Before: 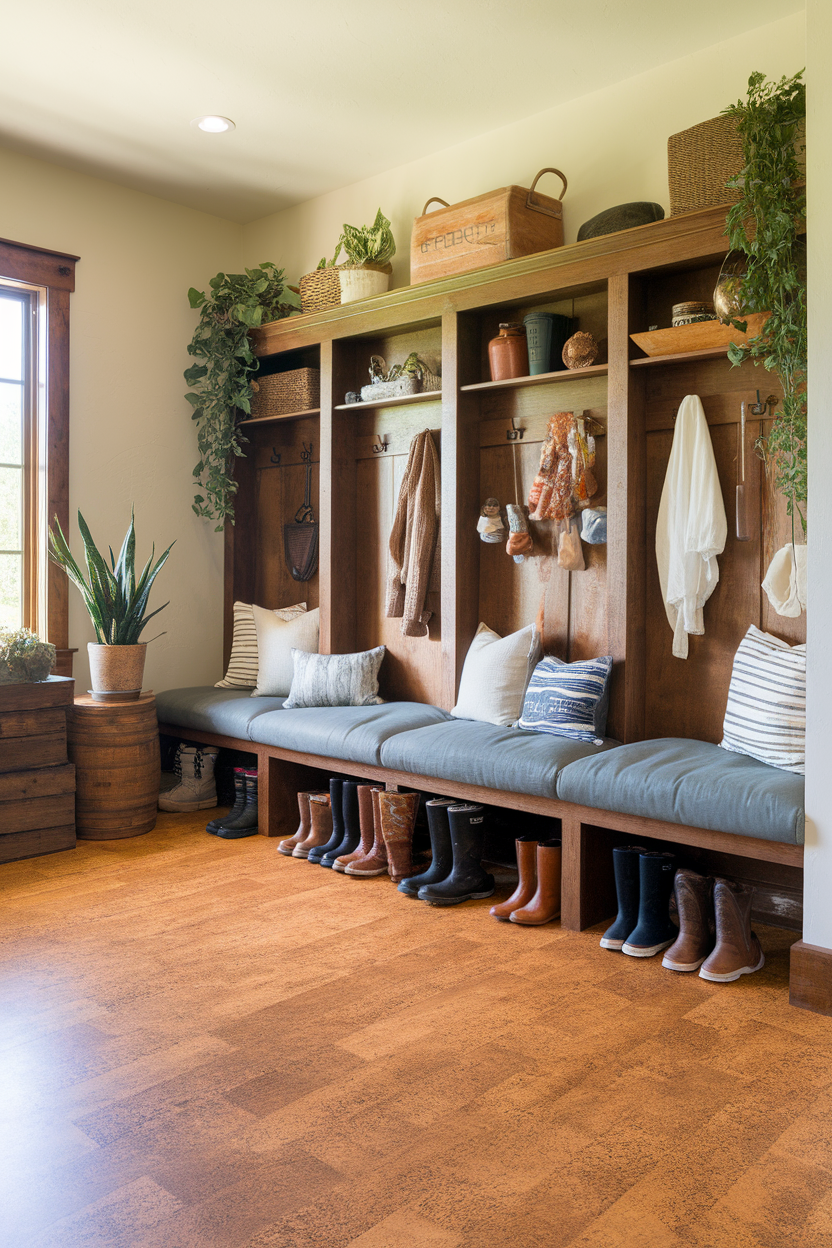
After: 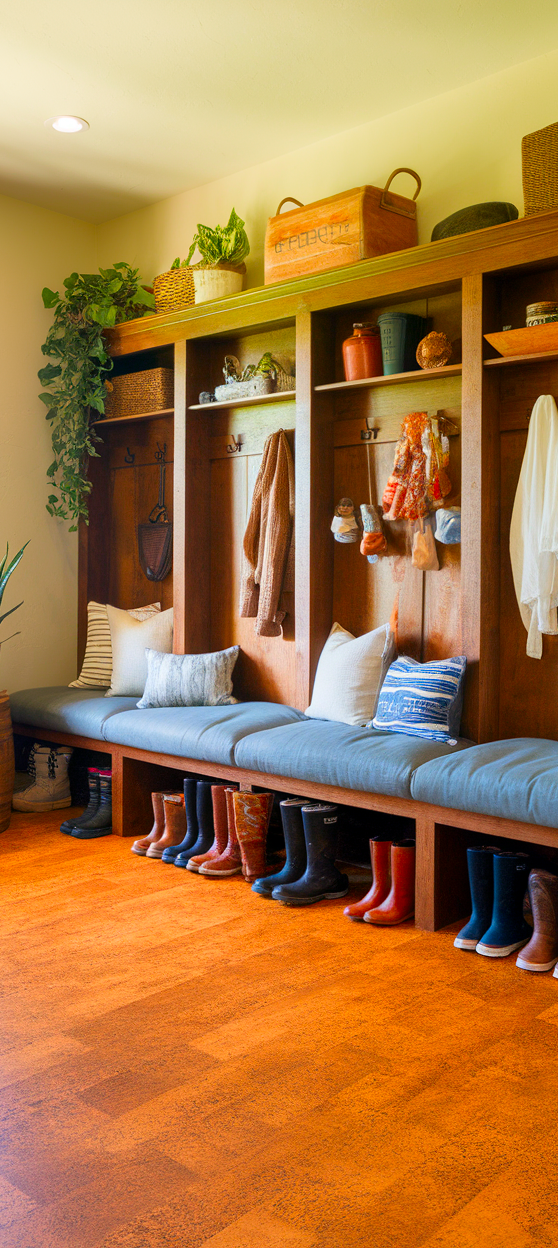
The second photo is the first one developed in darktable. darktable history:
levels: black 0.041%, gray 59.34%
crop and rotate: left 17.569%, right 15.245%
color correction: highlights b* -0.022, saturation 1.84
